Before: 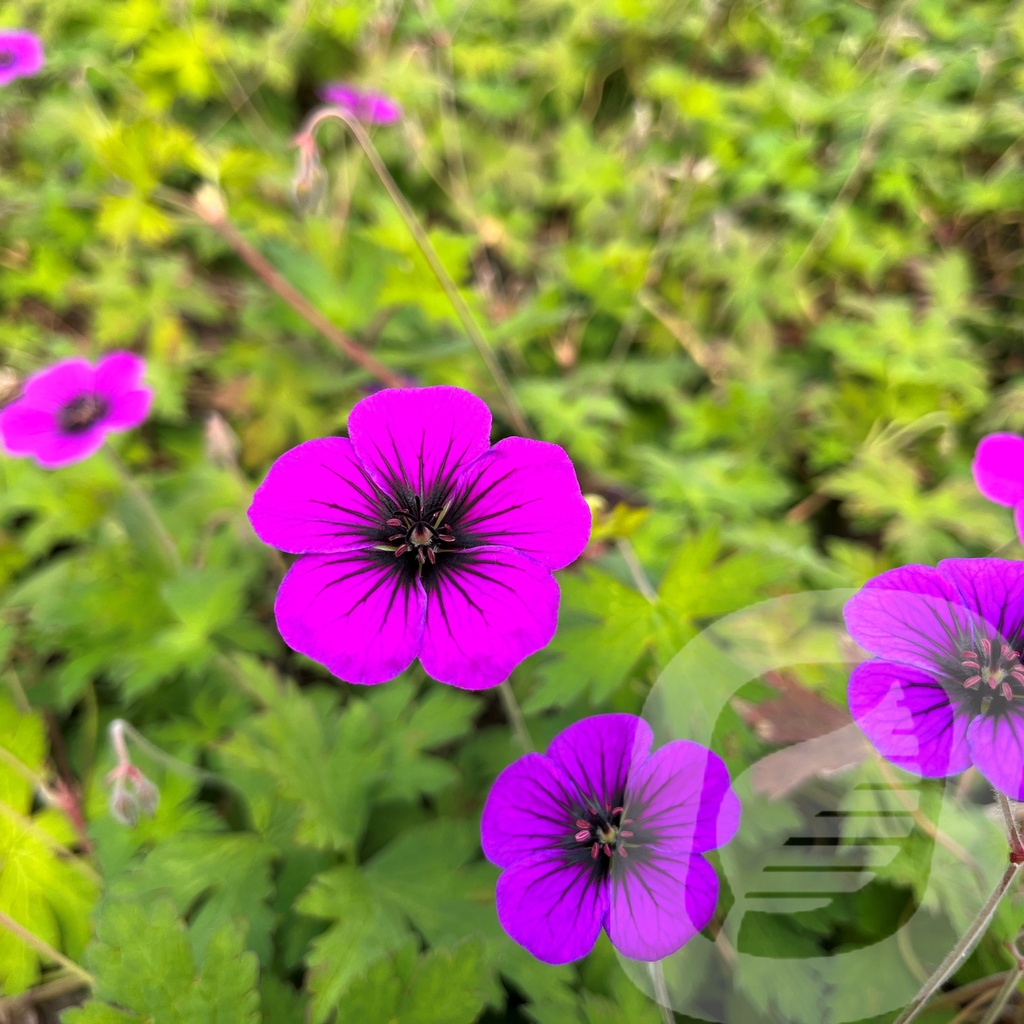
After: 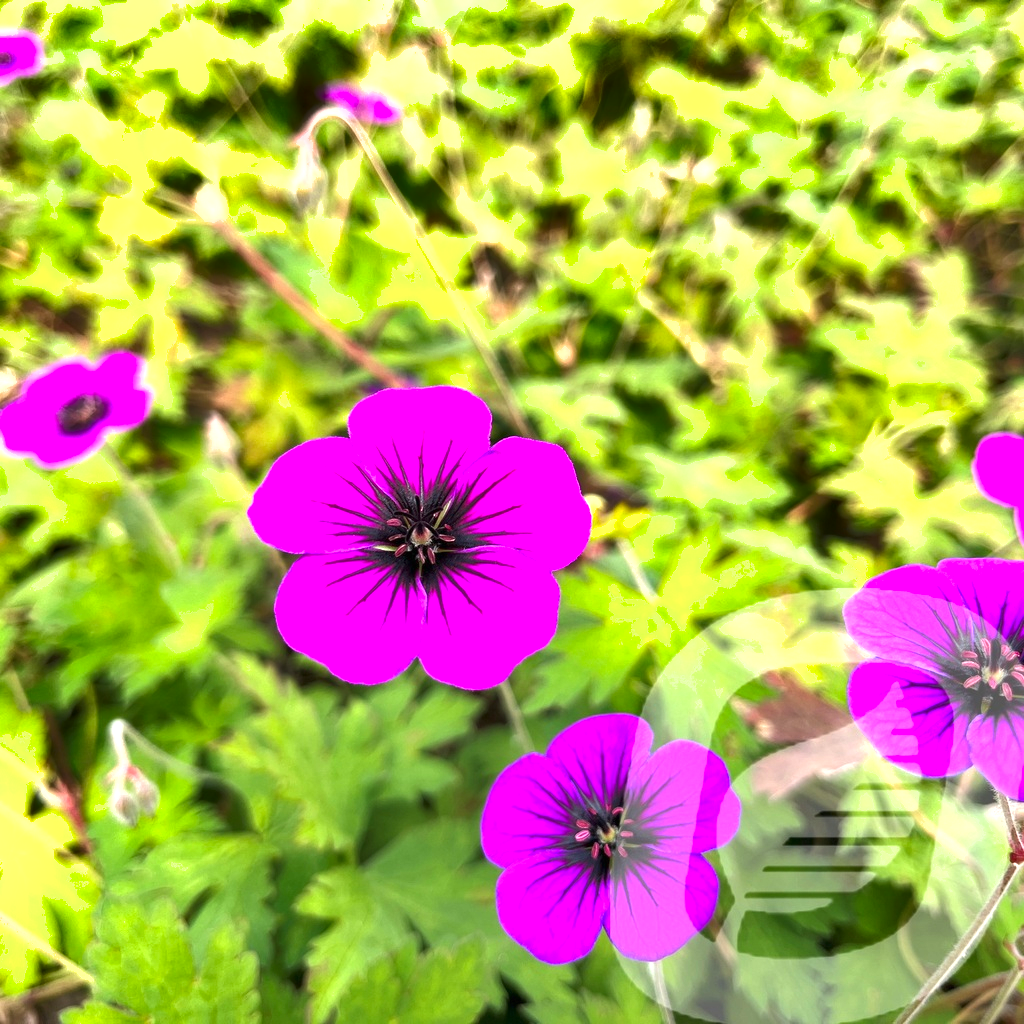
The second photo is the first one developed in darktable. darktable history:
shadows and highlights: low approximation 0.01, soften with gaussian
exposure: black level correction 0, exposure 1.102 EV, compensate highlight preservation false
